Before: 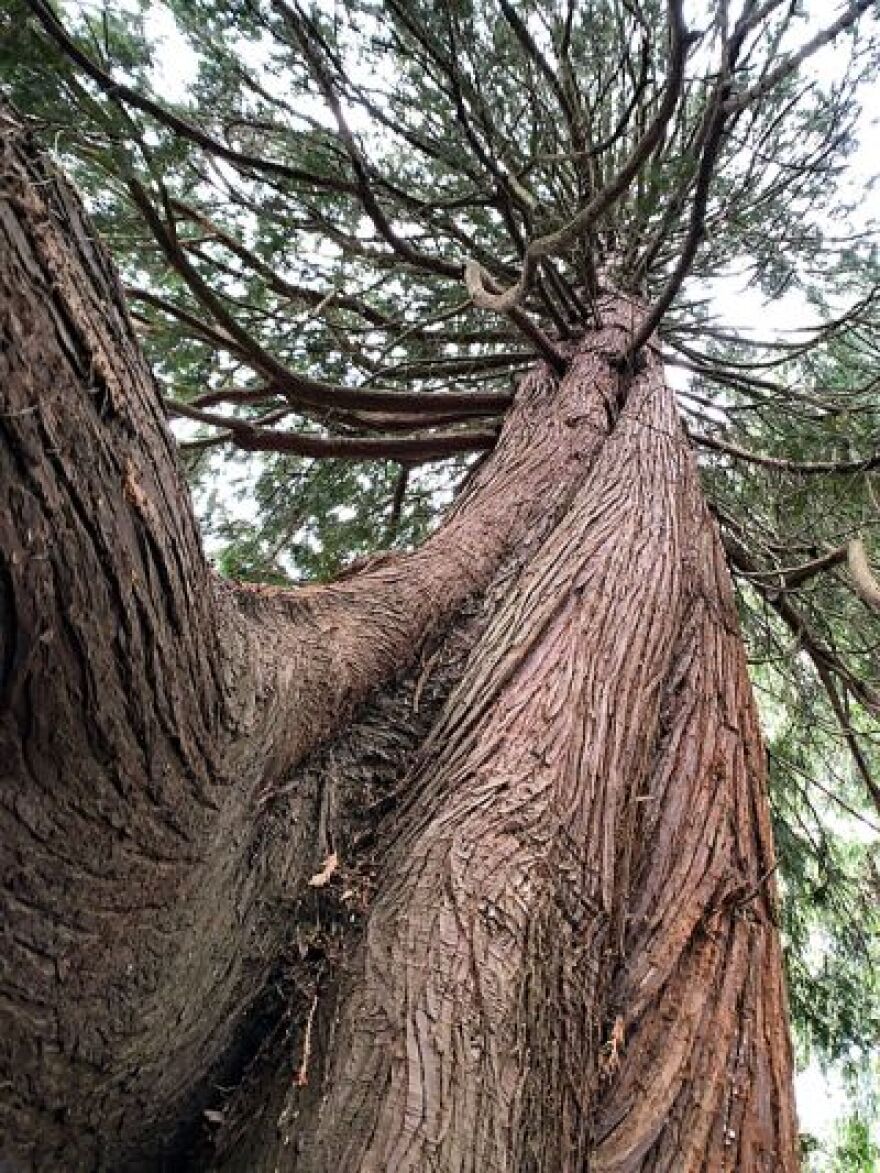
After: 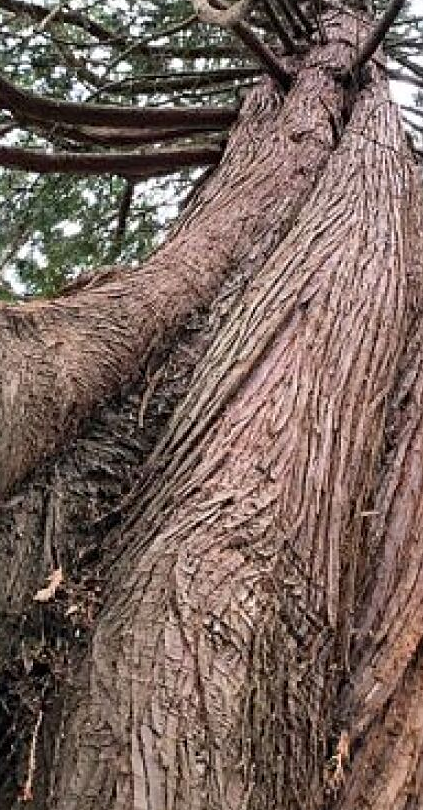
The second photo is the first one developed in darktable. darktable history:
sharpen: amount 0.204
crop: left 31.362%, top 24.342%, right 20.47%, bottom 6.552%
